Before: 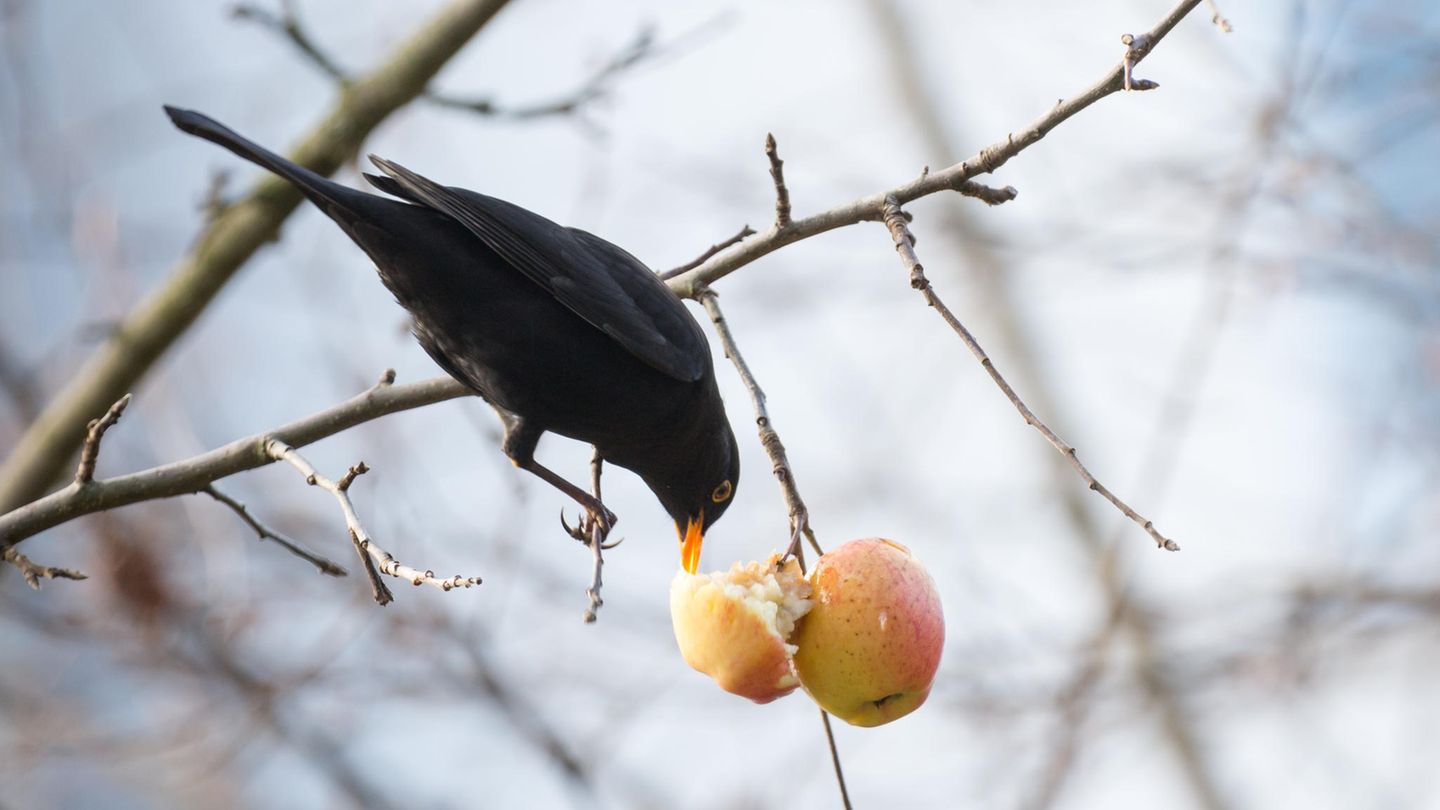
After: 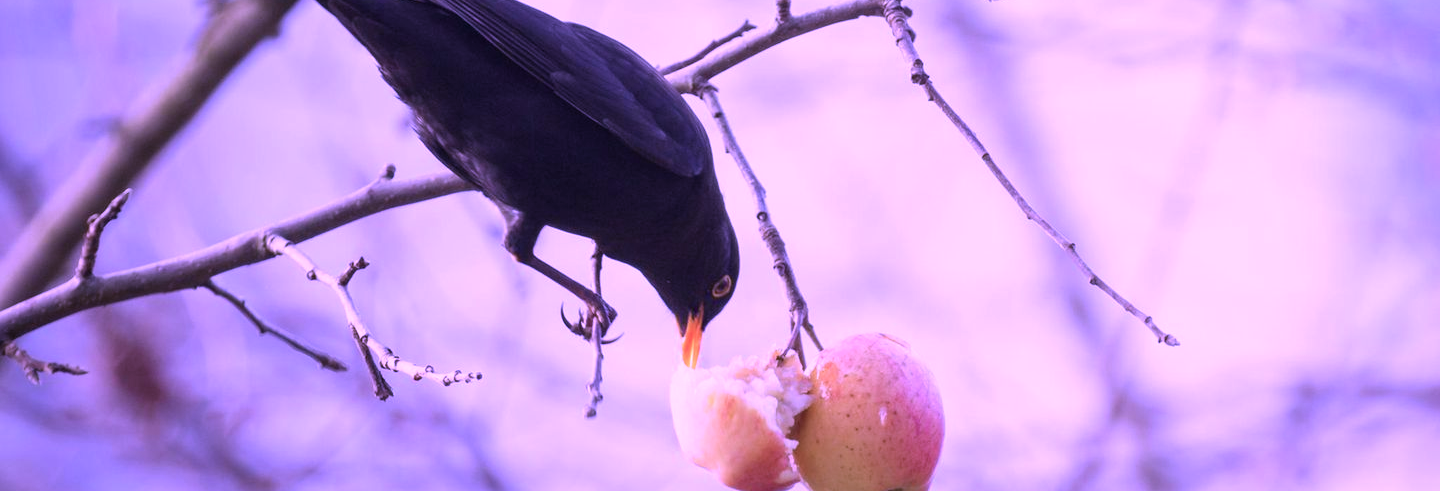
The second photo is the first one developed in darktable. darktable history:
color calibration: illuminant custom, x 0.379, y 0.481, temperature 4443.07 K
crop and rotate: top 25.357%, bottom 13.942%
